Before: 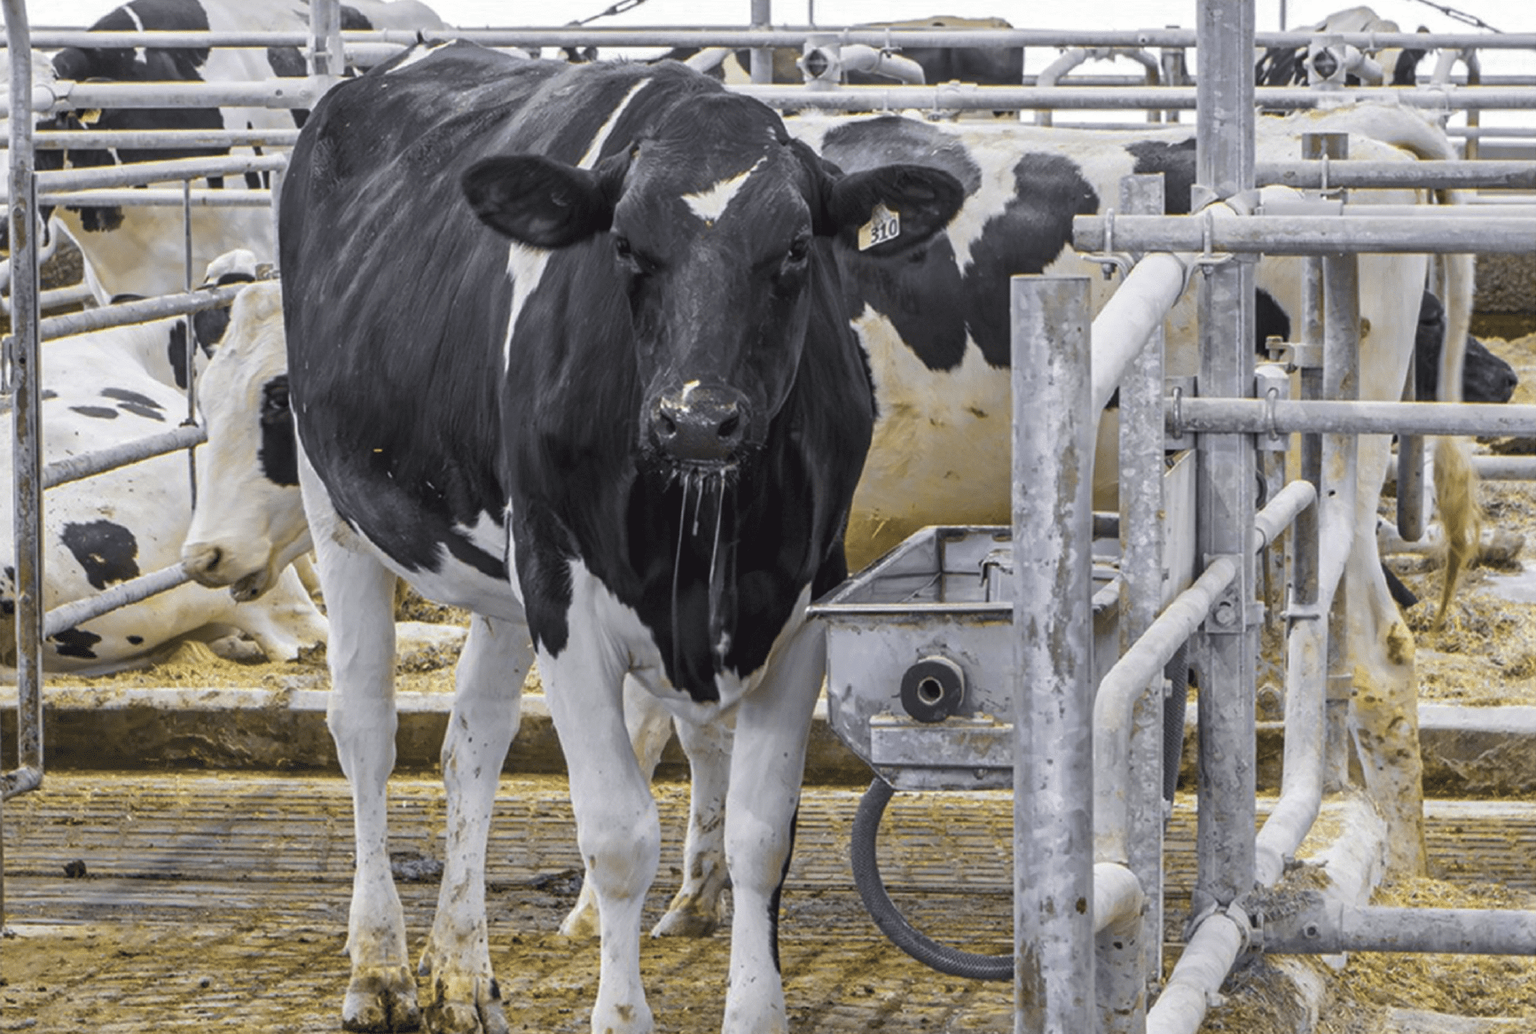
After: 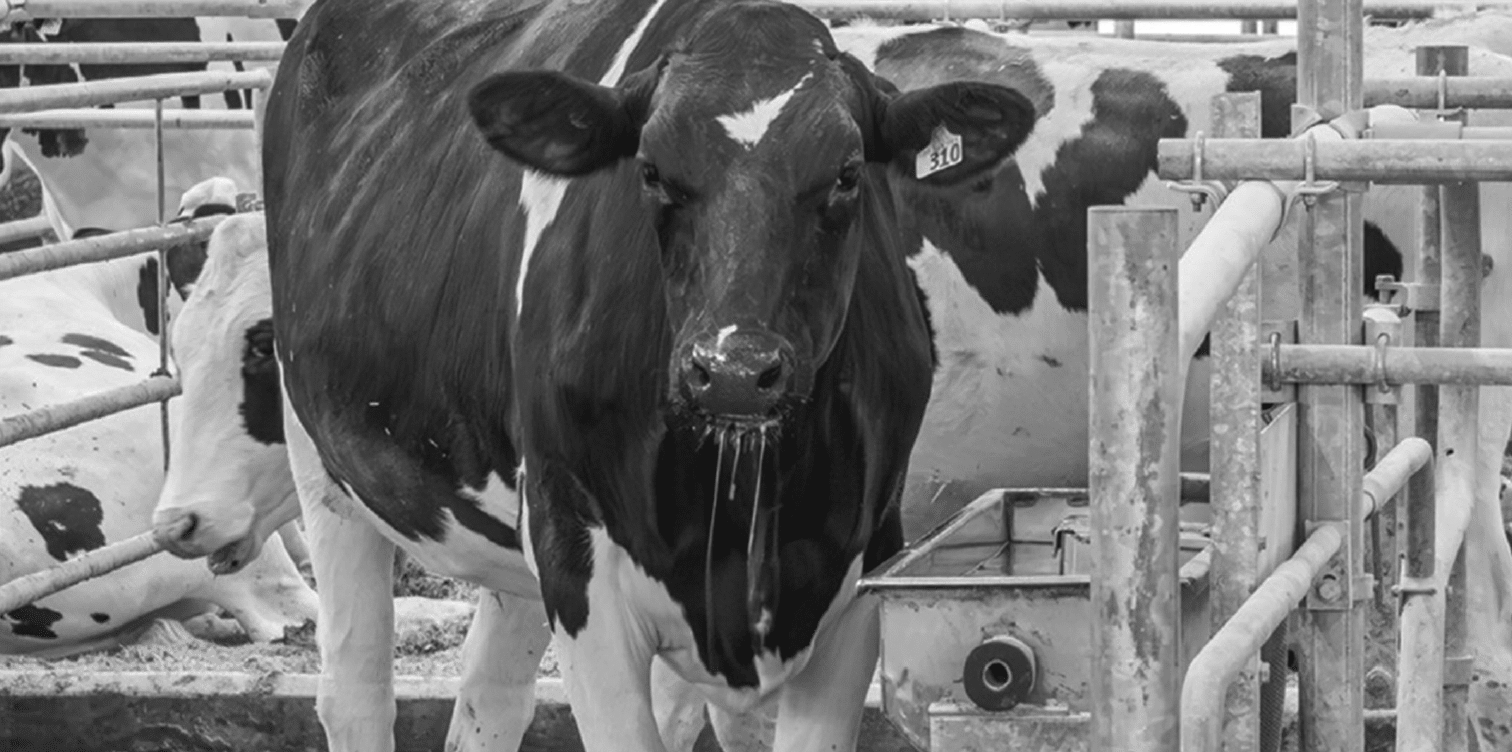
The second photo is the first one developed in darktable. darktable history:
crop: left 3.015%, top 8.969%, right 9.647%, bottom 26.457%
monochrome: on, module defaults
